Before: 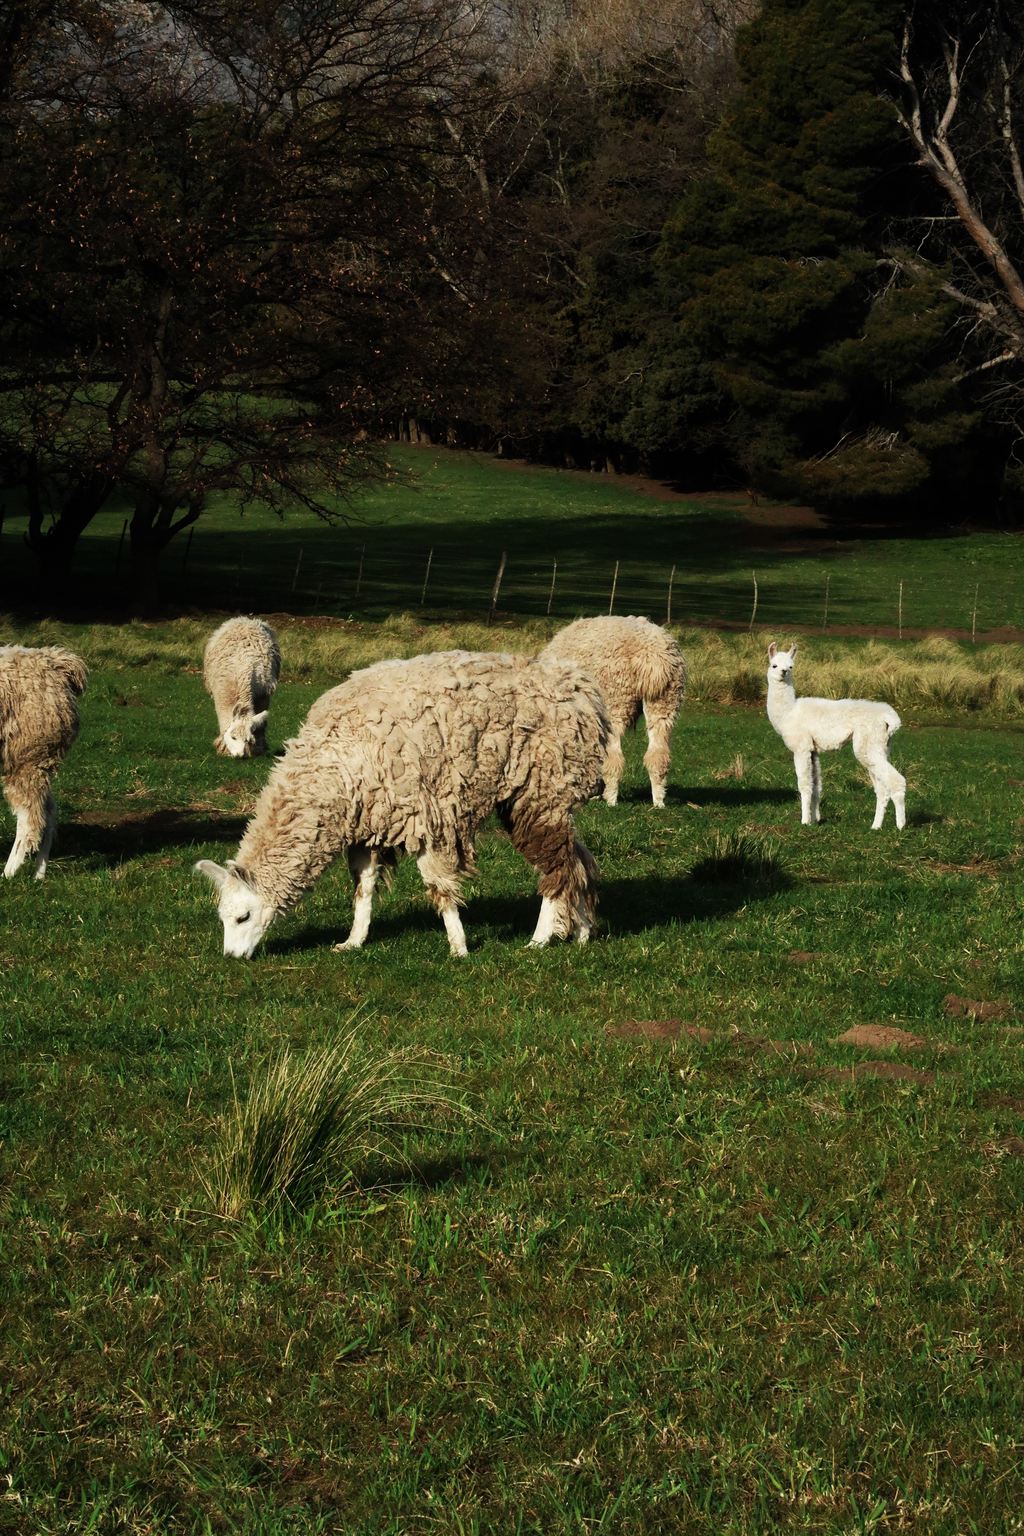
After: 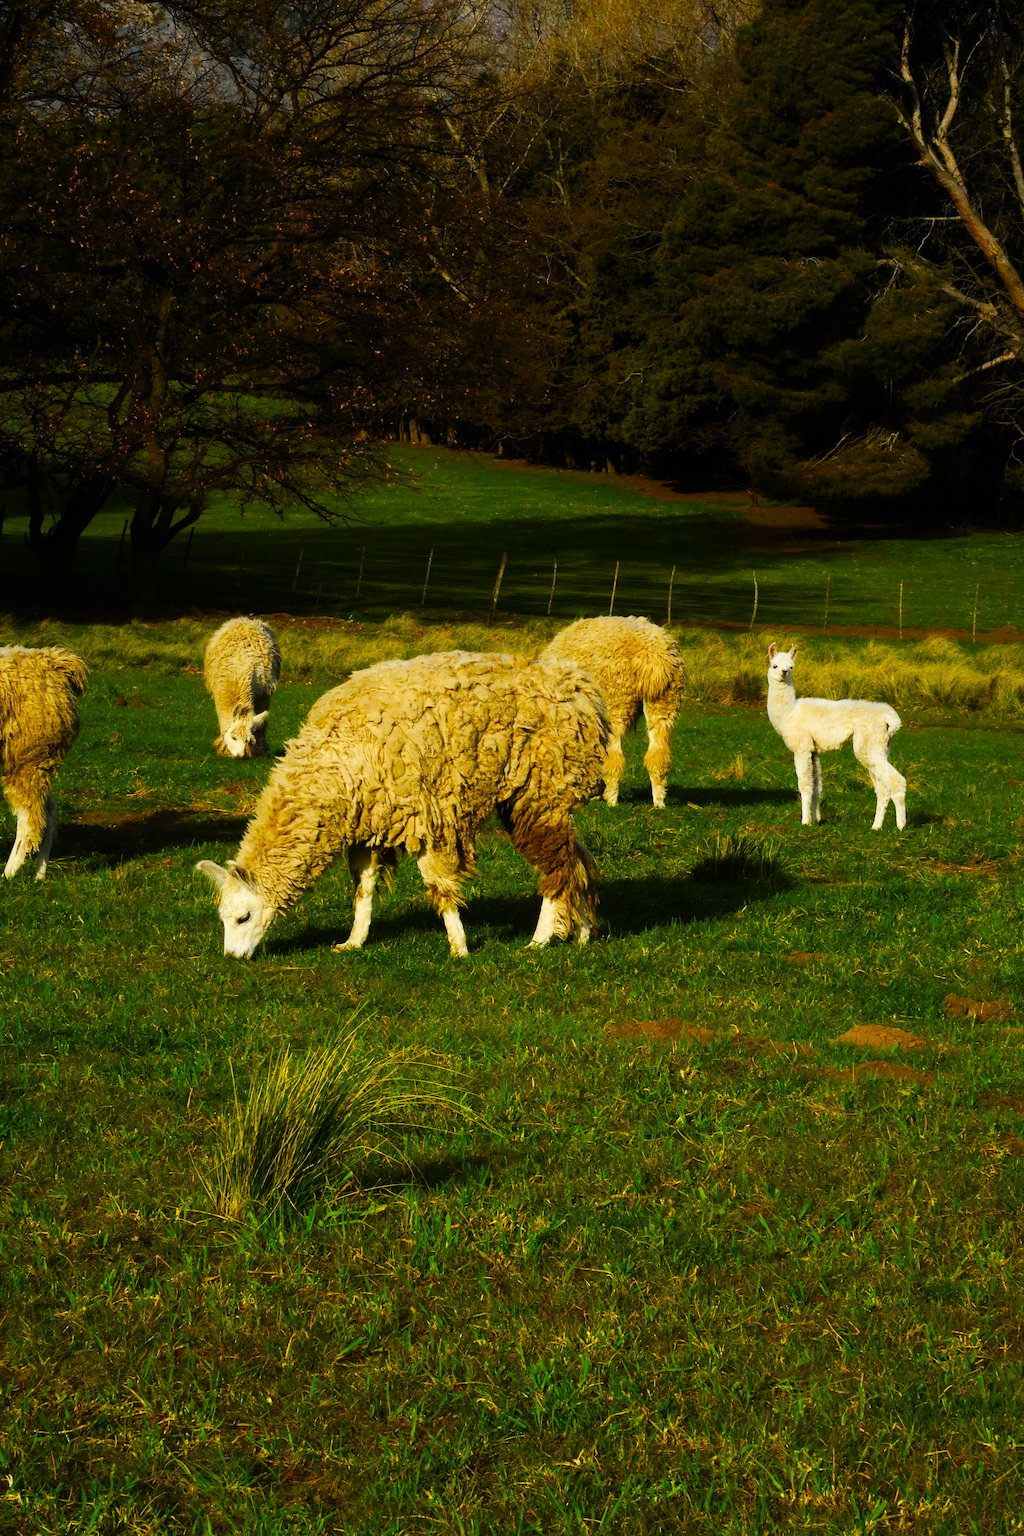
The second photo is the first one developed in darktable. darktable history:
color correction: saturation 1.32
color contrast: green-magenta contrast 1.12, blue-yellow contrast 1.95, unbound 0
